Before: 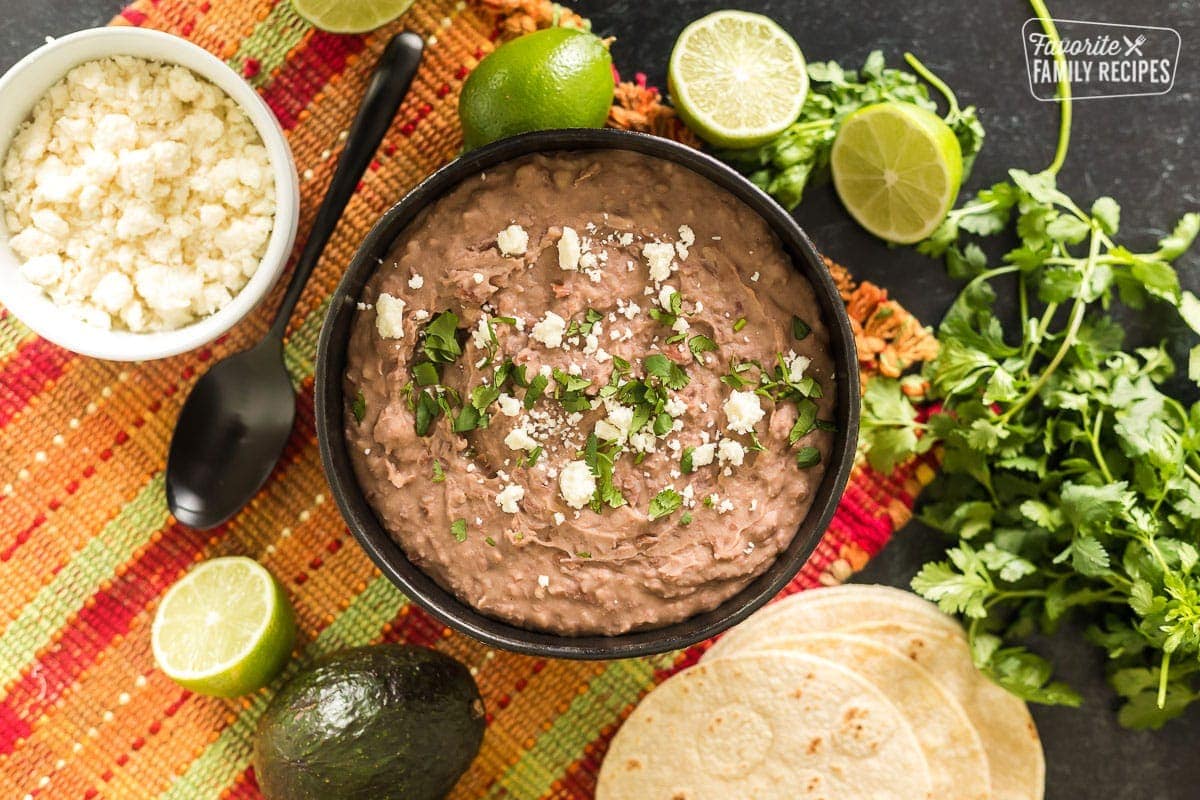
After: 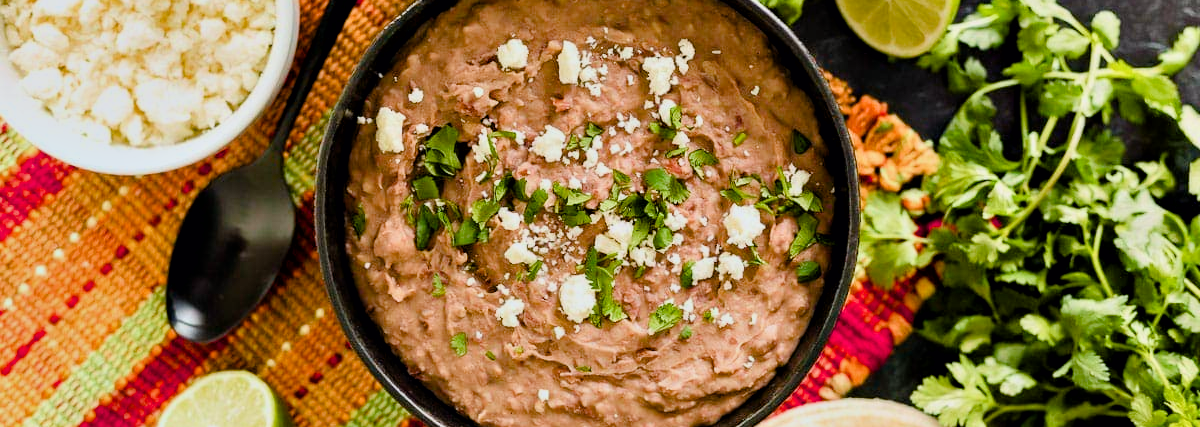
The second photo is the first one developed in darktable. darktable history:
color balance rgb: perceptual saturation grading › global saturation 20%, perceptual saturation grading › highlights -24.729%, perceptual saturation grading › shadows 49.246%
contrast equalizer: y [[0.528, 0.548, 0.563, 0.562, 0.546, 0.526], [0.55 ×6], [0 ×6], [0 ×6], [0 ×6]]
crop and rotate: top 23.372%, bottom 23.19%
filmic rgb: black relative exposure -8.11 EV, white relative exposure 3.76 EV, threshold 5.94 EV, hardness 4.46, color science v6 (2022), enable highlight reconstruction true
